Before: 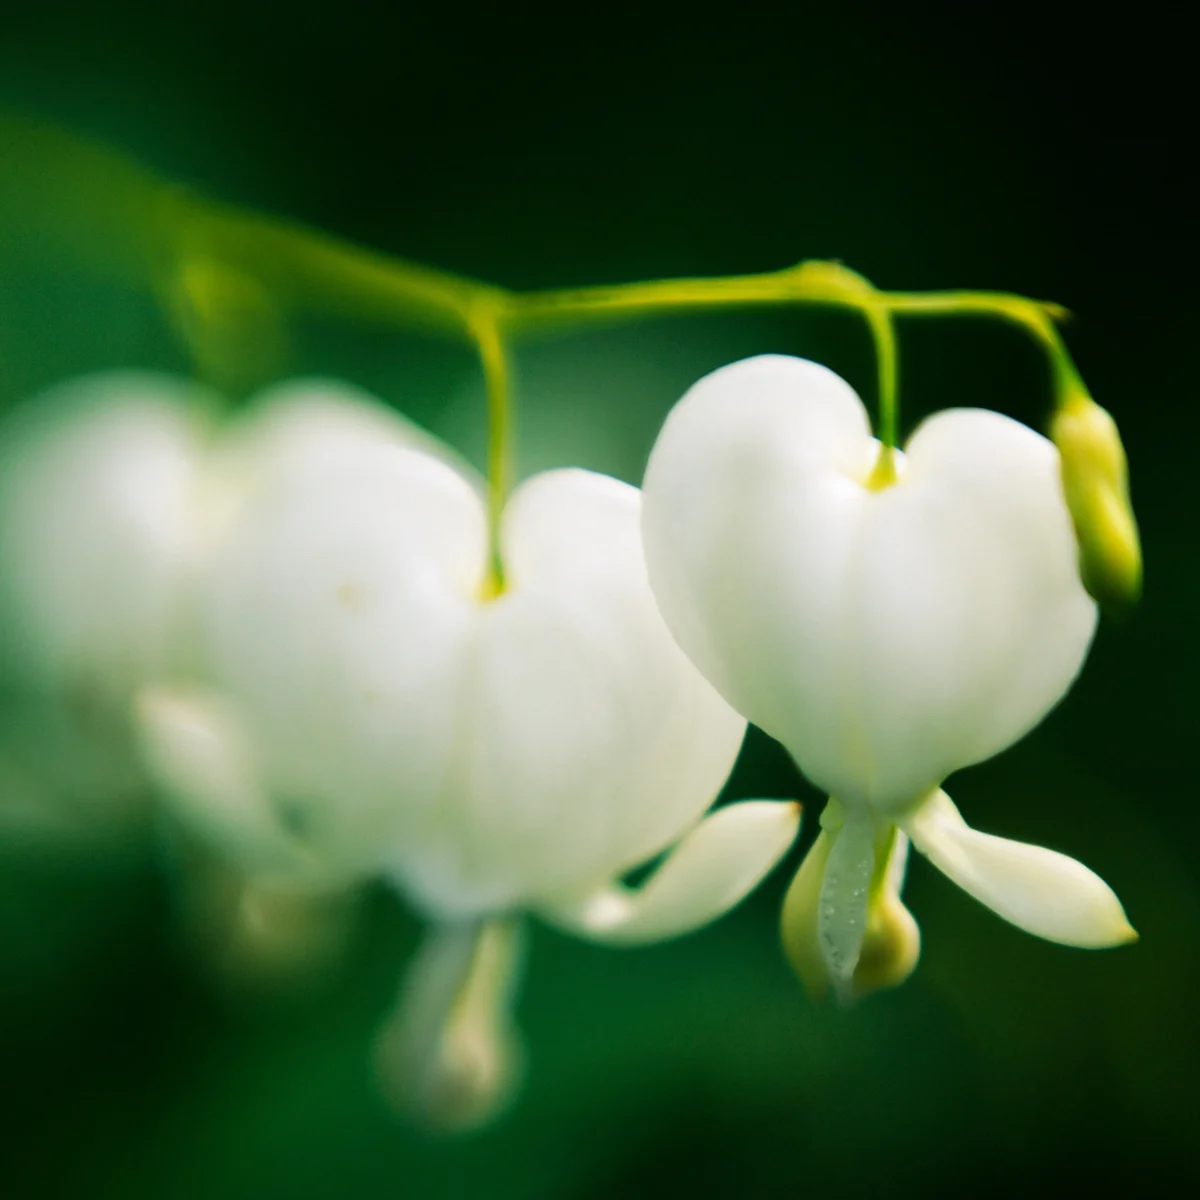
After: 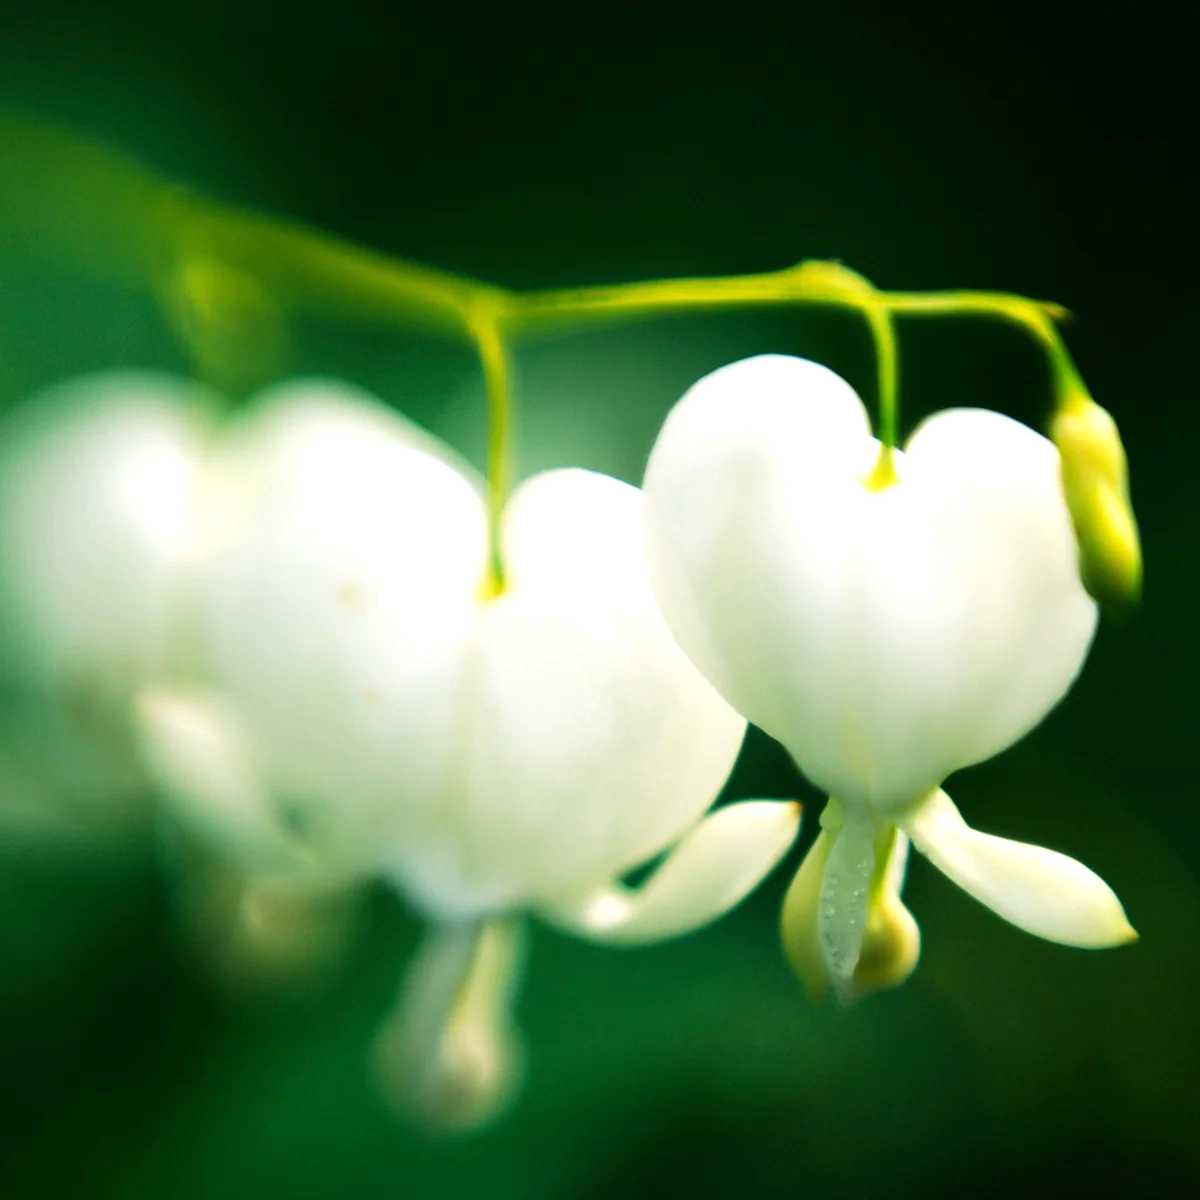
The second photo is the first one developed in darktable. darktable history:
exposure: exposure 0.505 EV, compensate exposure bias true, compensate highlight preservation false
